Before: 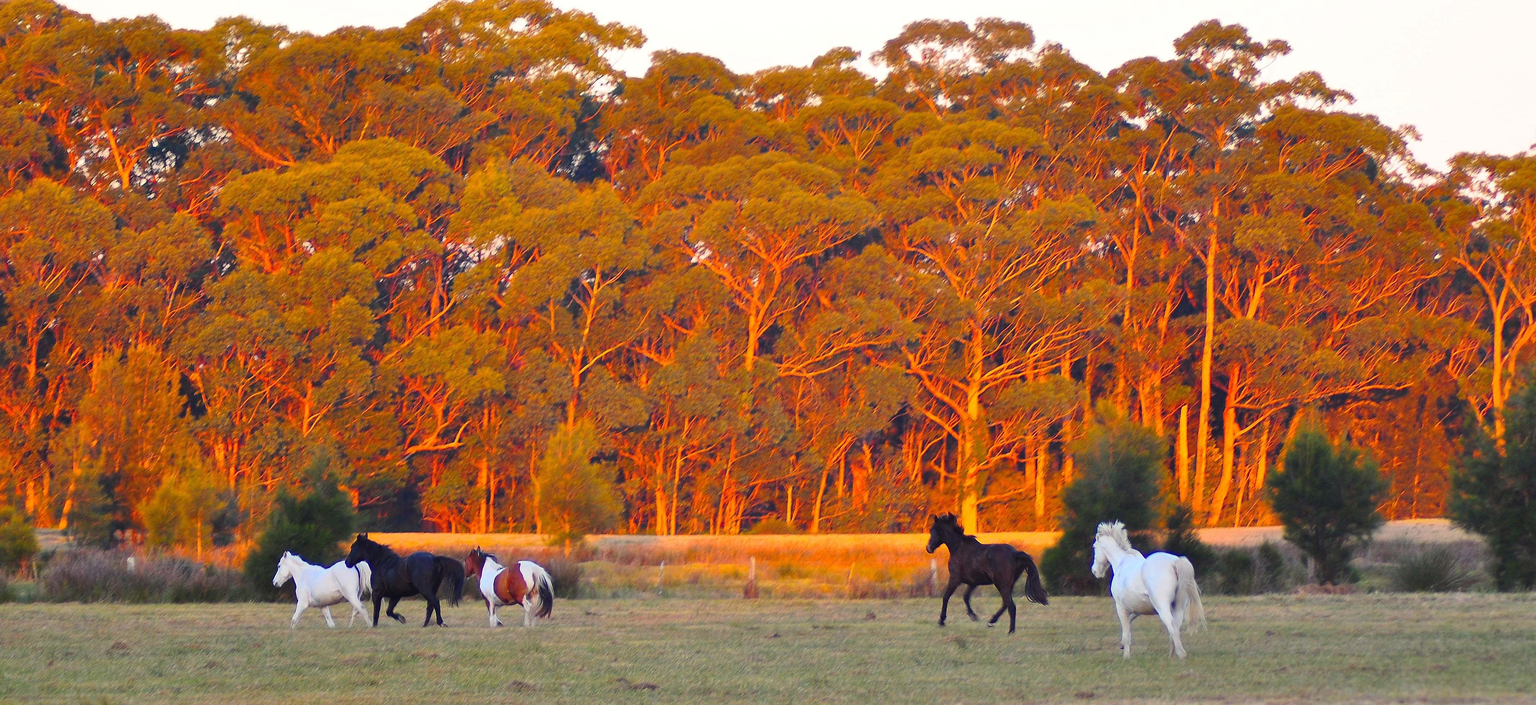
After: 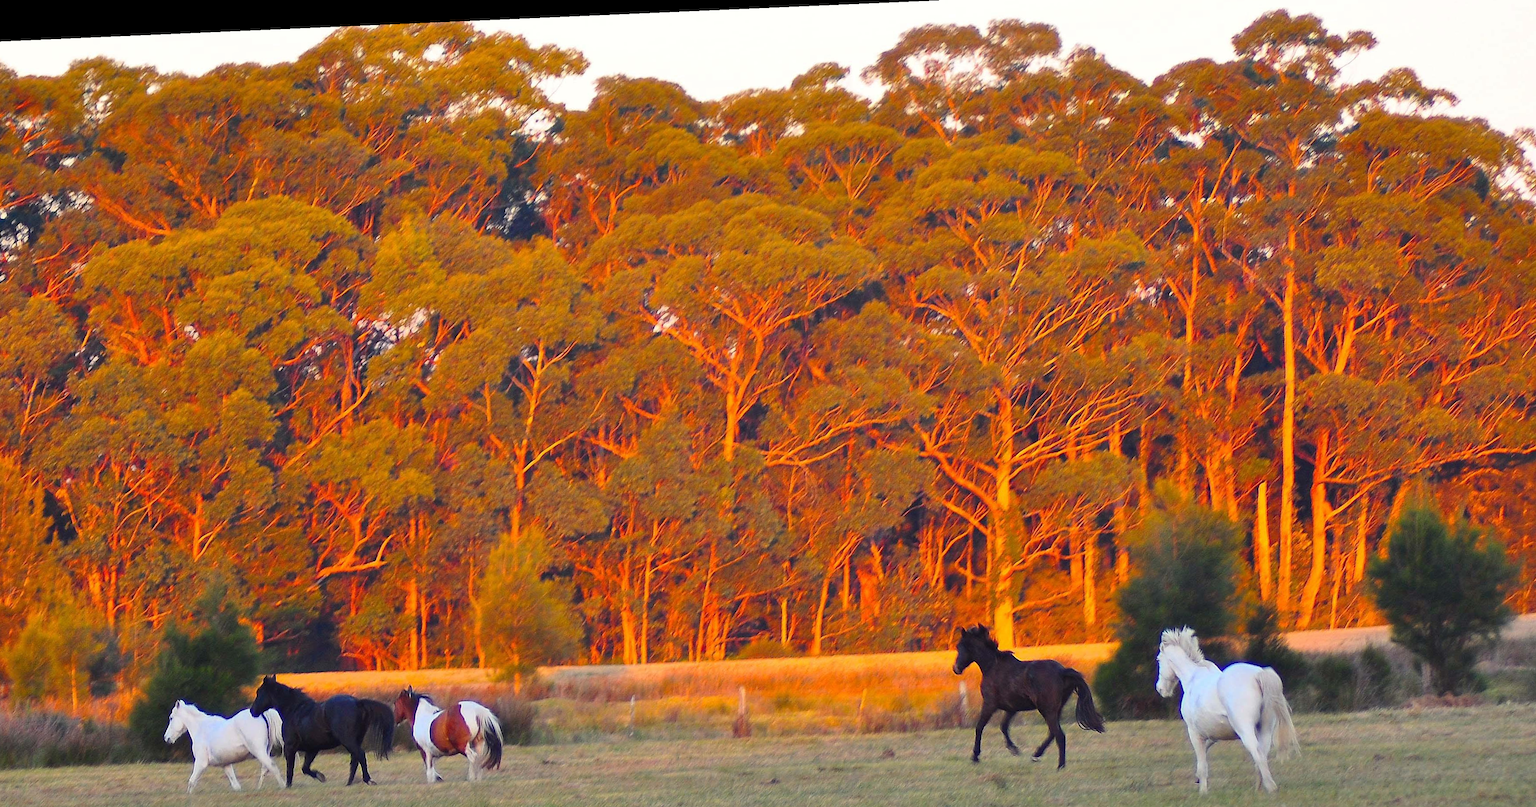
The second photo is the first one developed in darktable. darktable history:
rotate and perspective: rotation -2.22°, lens shift (horizontal) -0.022, automatic cropping off
crop: left 9.929%, top 3.475%, right 9.188%, bottom 9.529%
